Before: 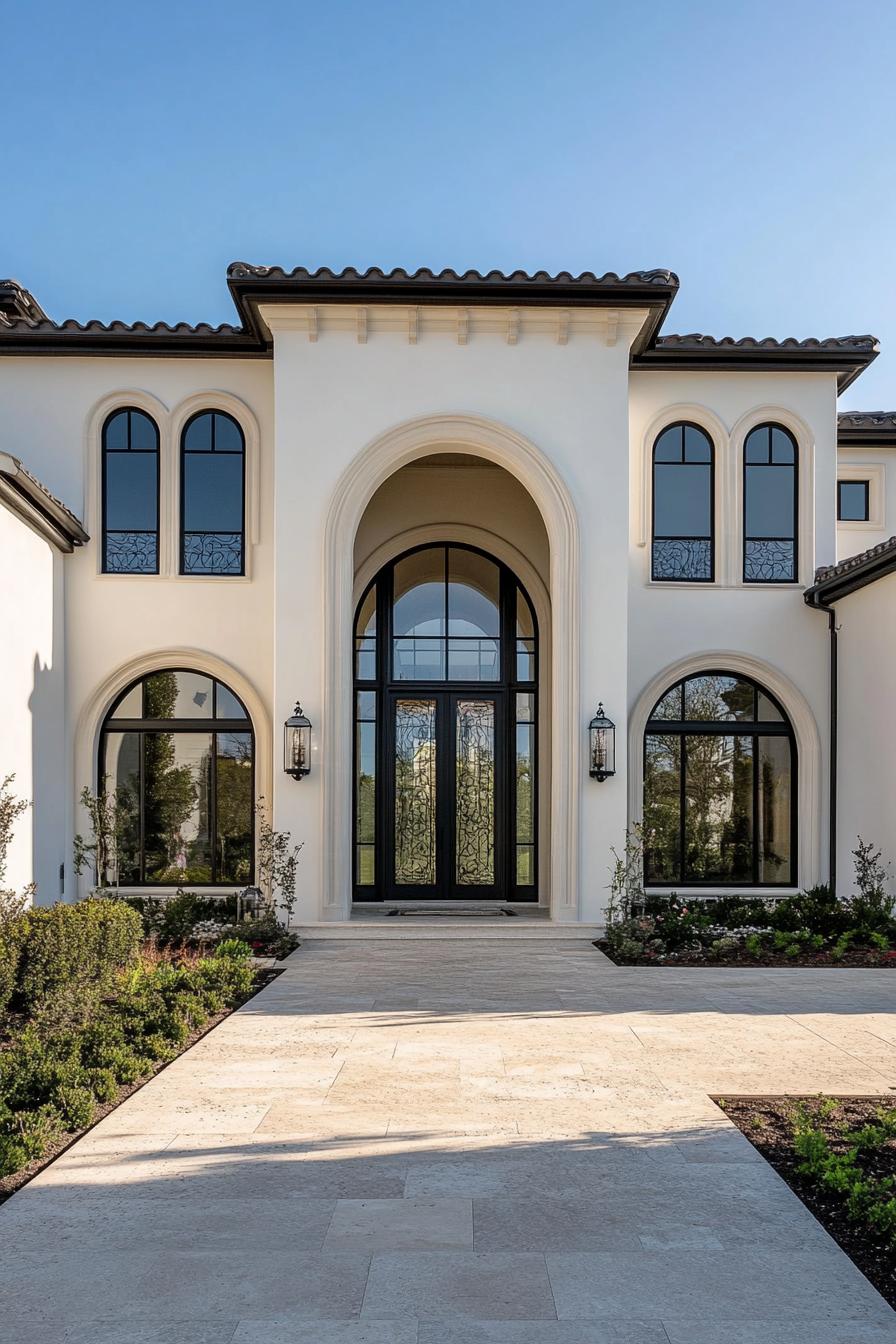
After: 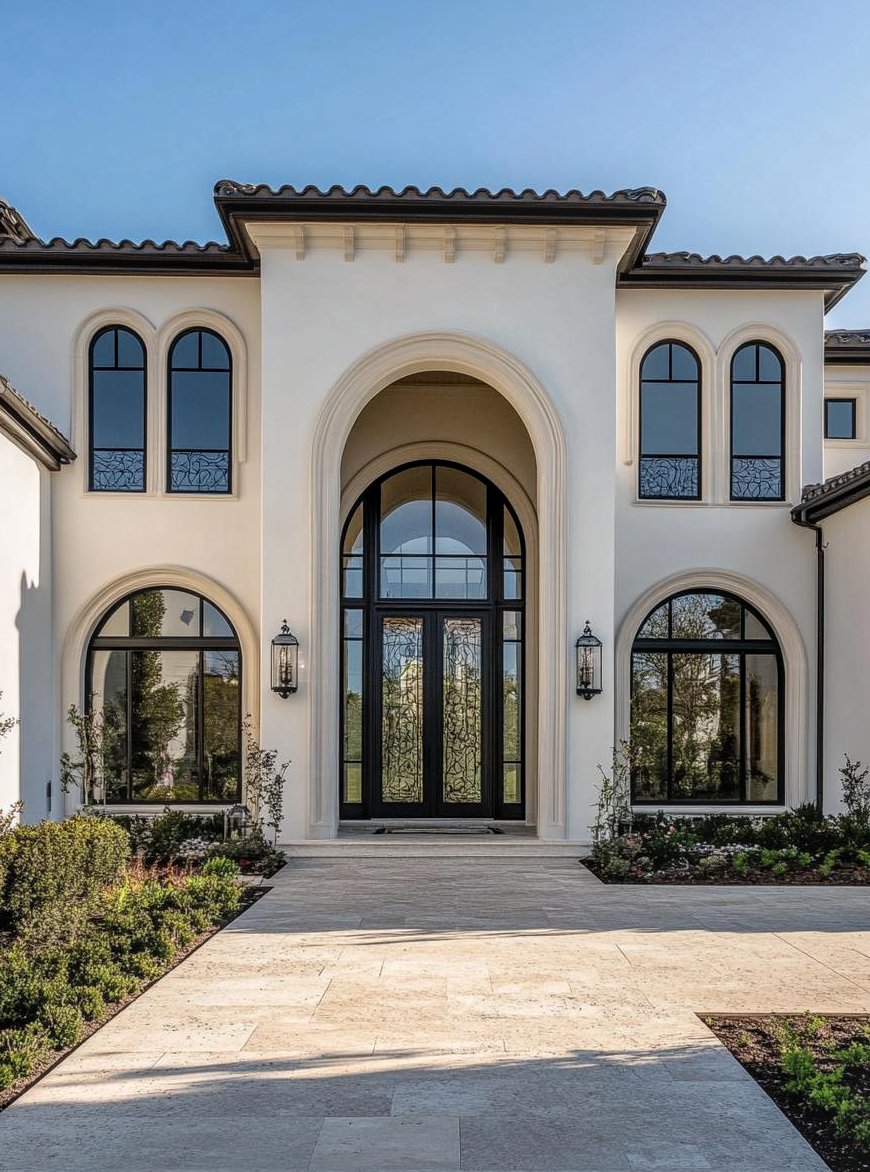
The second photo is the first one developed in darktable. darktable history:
crop: left 1.507%, top 6.147%, right 1.379%, bottom 6.637%
local contrast: highlights 0%, shadows 0%, detail 133%
